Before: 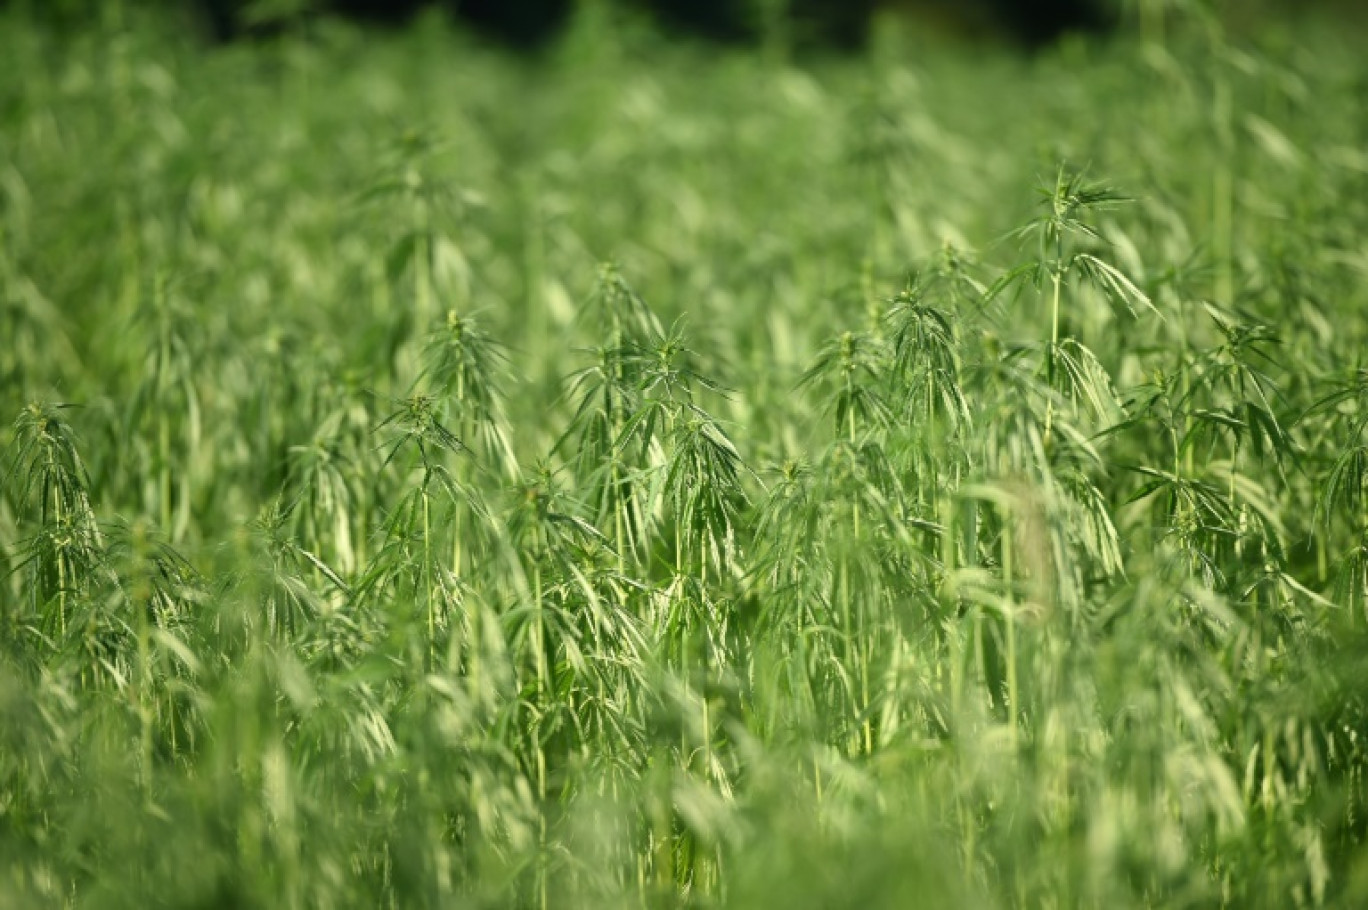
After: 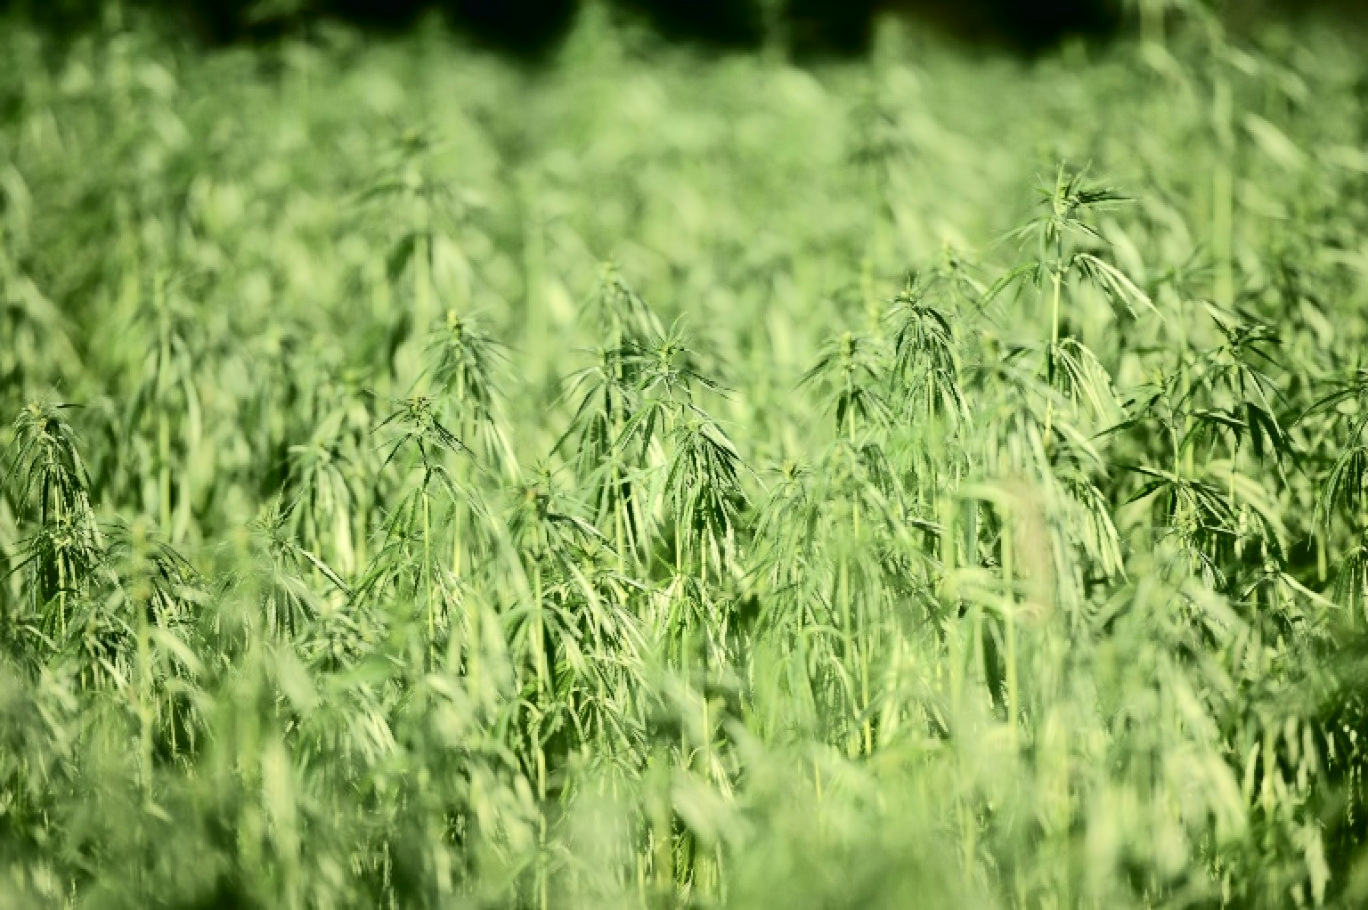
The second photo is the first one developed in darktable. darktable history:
contrast brightness saturation: contrast 0.138
tone curve: curves: ch0 [(0, 0) (0.003, 0.017) (0.011, 0.017) (0.025, 0.017) (0.044, 0.019) (0.069, 0.03) (0.1, 0.046) (0.136, 0.066) (0.177, 0.104) (0.224, 0.151) (0.277, 0.231) (0.335, 0.321) (0.399, 0.454) (0.468, 0.567) (0.543, 0.674) (0.623, 0.763) (0.709, 0.82) (0.801, 0.872) (0.898, 0.934) (1, 1)], color space Lab, independent channels, preserve colors none
tone equalizer: edges refinement/feathering 500, mask exposure compensation -1.24 EV, preserve details no
